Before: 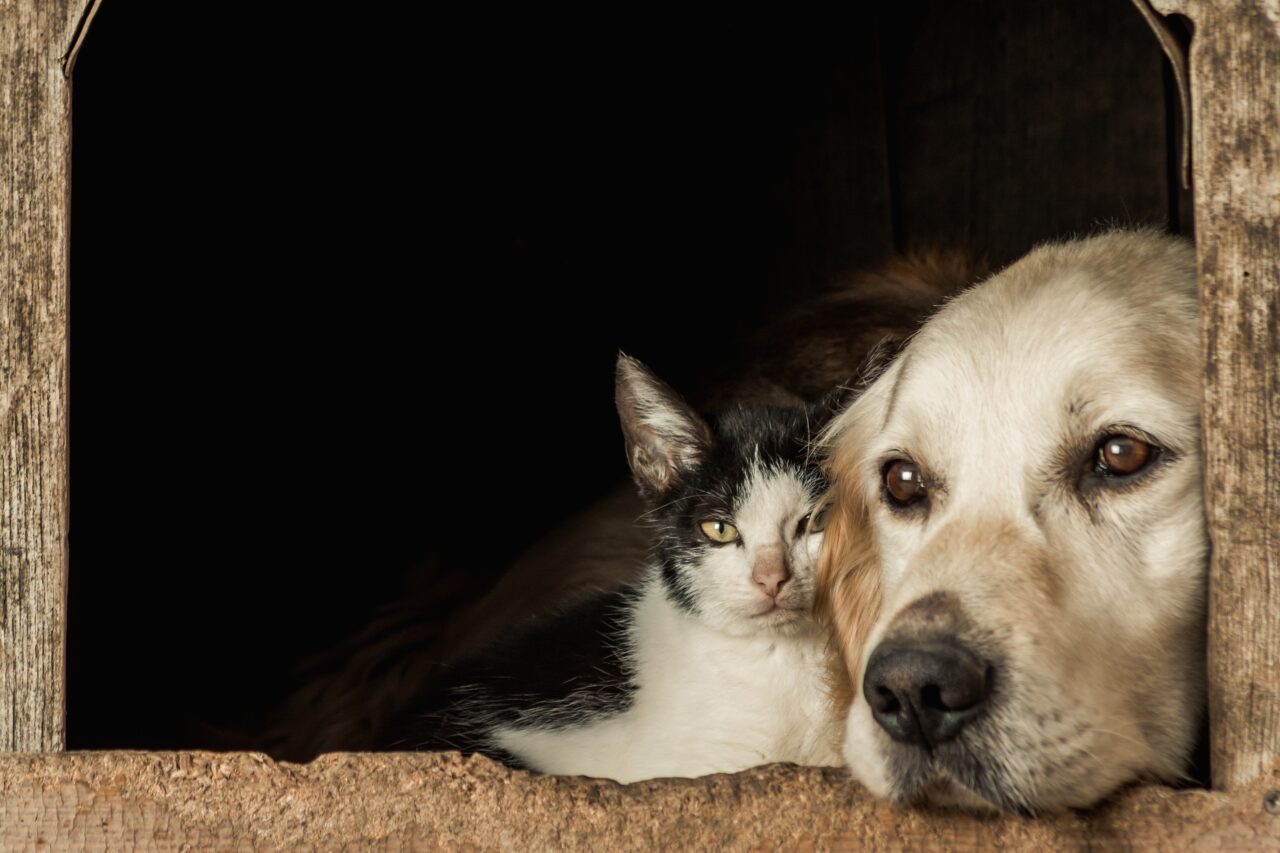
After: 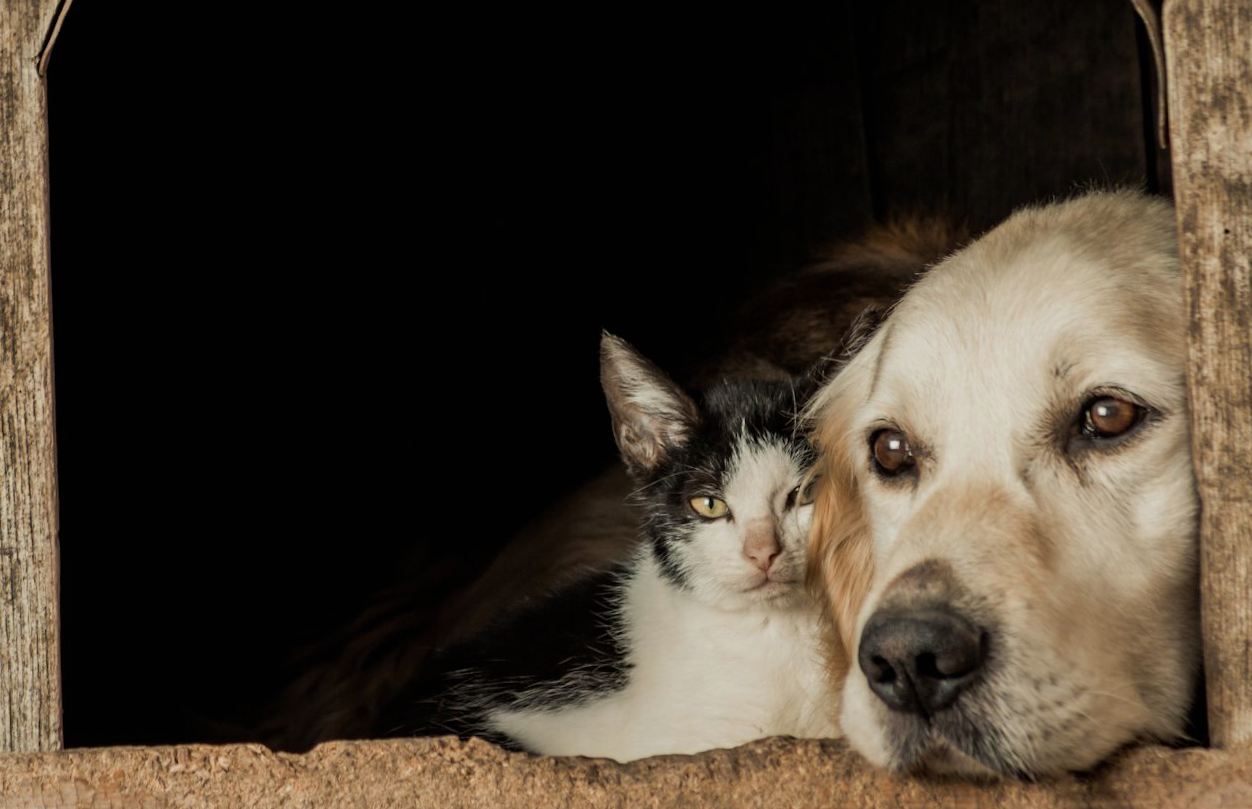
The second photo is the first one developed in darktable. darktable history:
filmic rgb: black relative exposure -15 EV, white relative exposure 3 EV, threshold 6 EV, target black luminance 0%, hardness 9.27, latitude 99%, contrast 0.912, shadows ↔ highlights balance 0.505%, add noise in highlights 0, color science v3 (2019), use custom middle-gray values true, iterations of high-quality reconstruction 0, contrast in highlights soft, enable highlight reconstruction true
rotate and perspective: rotation -2°, crop left 0.022, crop right 0.978, crop top 0.049, crop bottom 0.951
